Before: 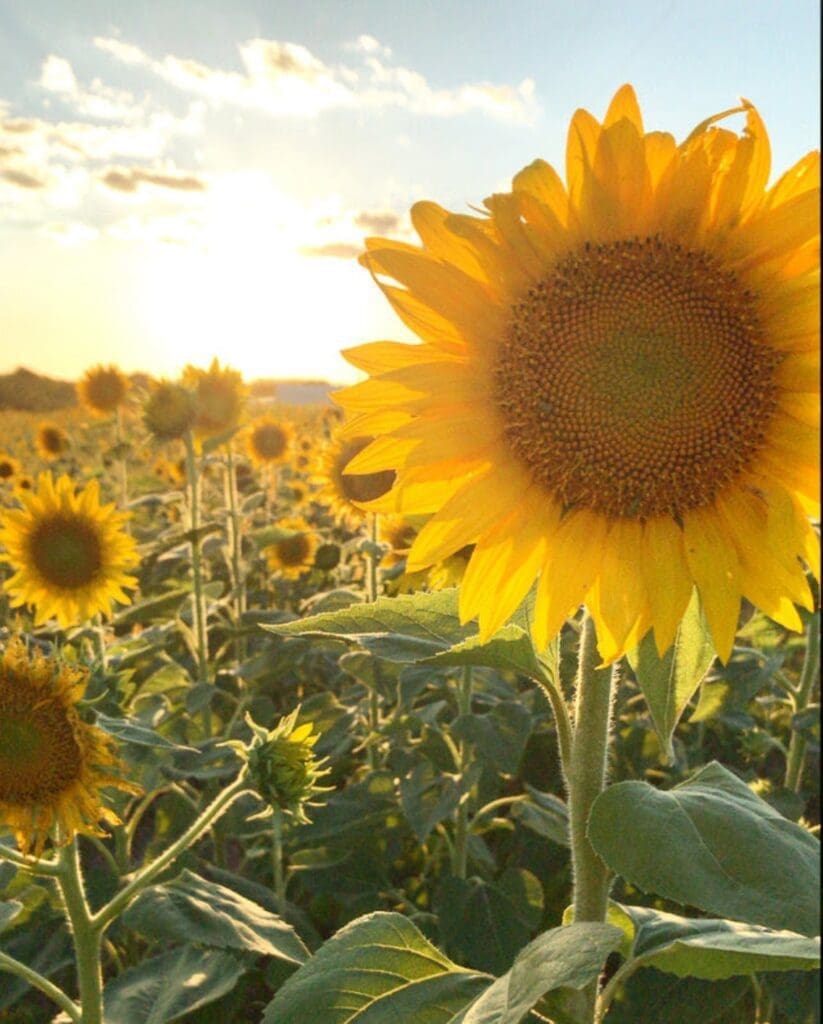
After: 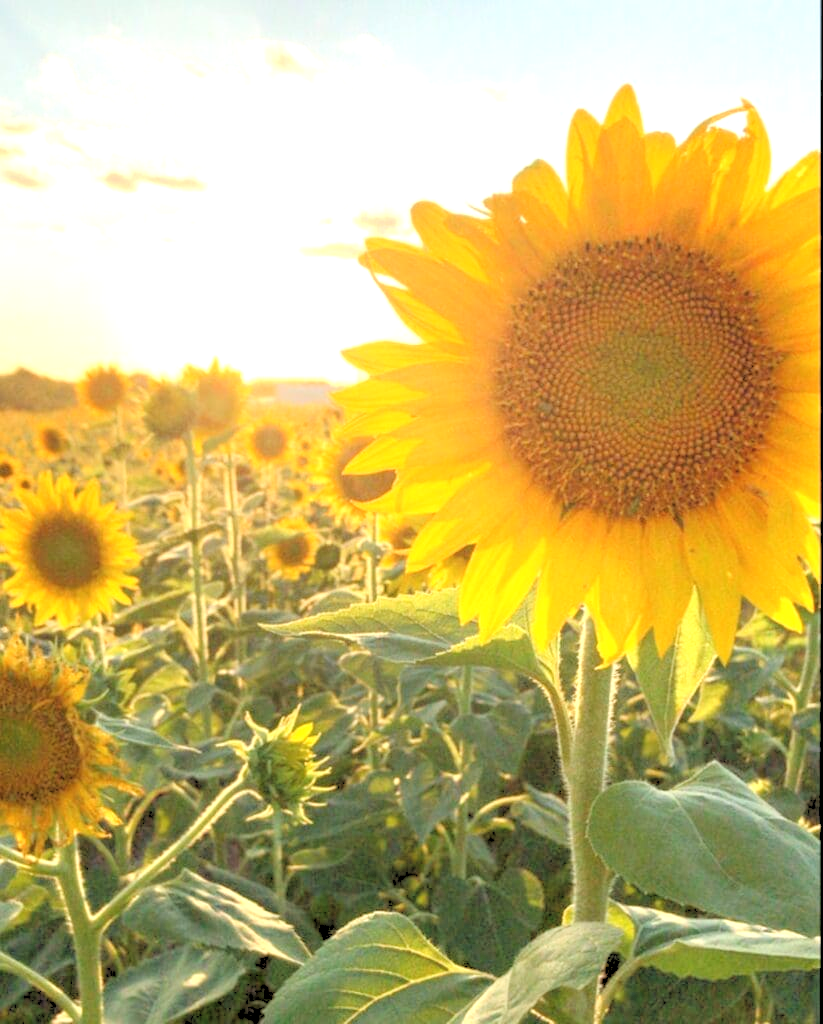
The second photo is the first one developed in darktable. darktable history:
rgb levels: levels [[0.027, 0.429, 0.996], [0, 0.5, 1], [0, 0.5, 1]]
exposure: black level correction -0.002, exposure 0.54 EV, compensate highlight preservation false
